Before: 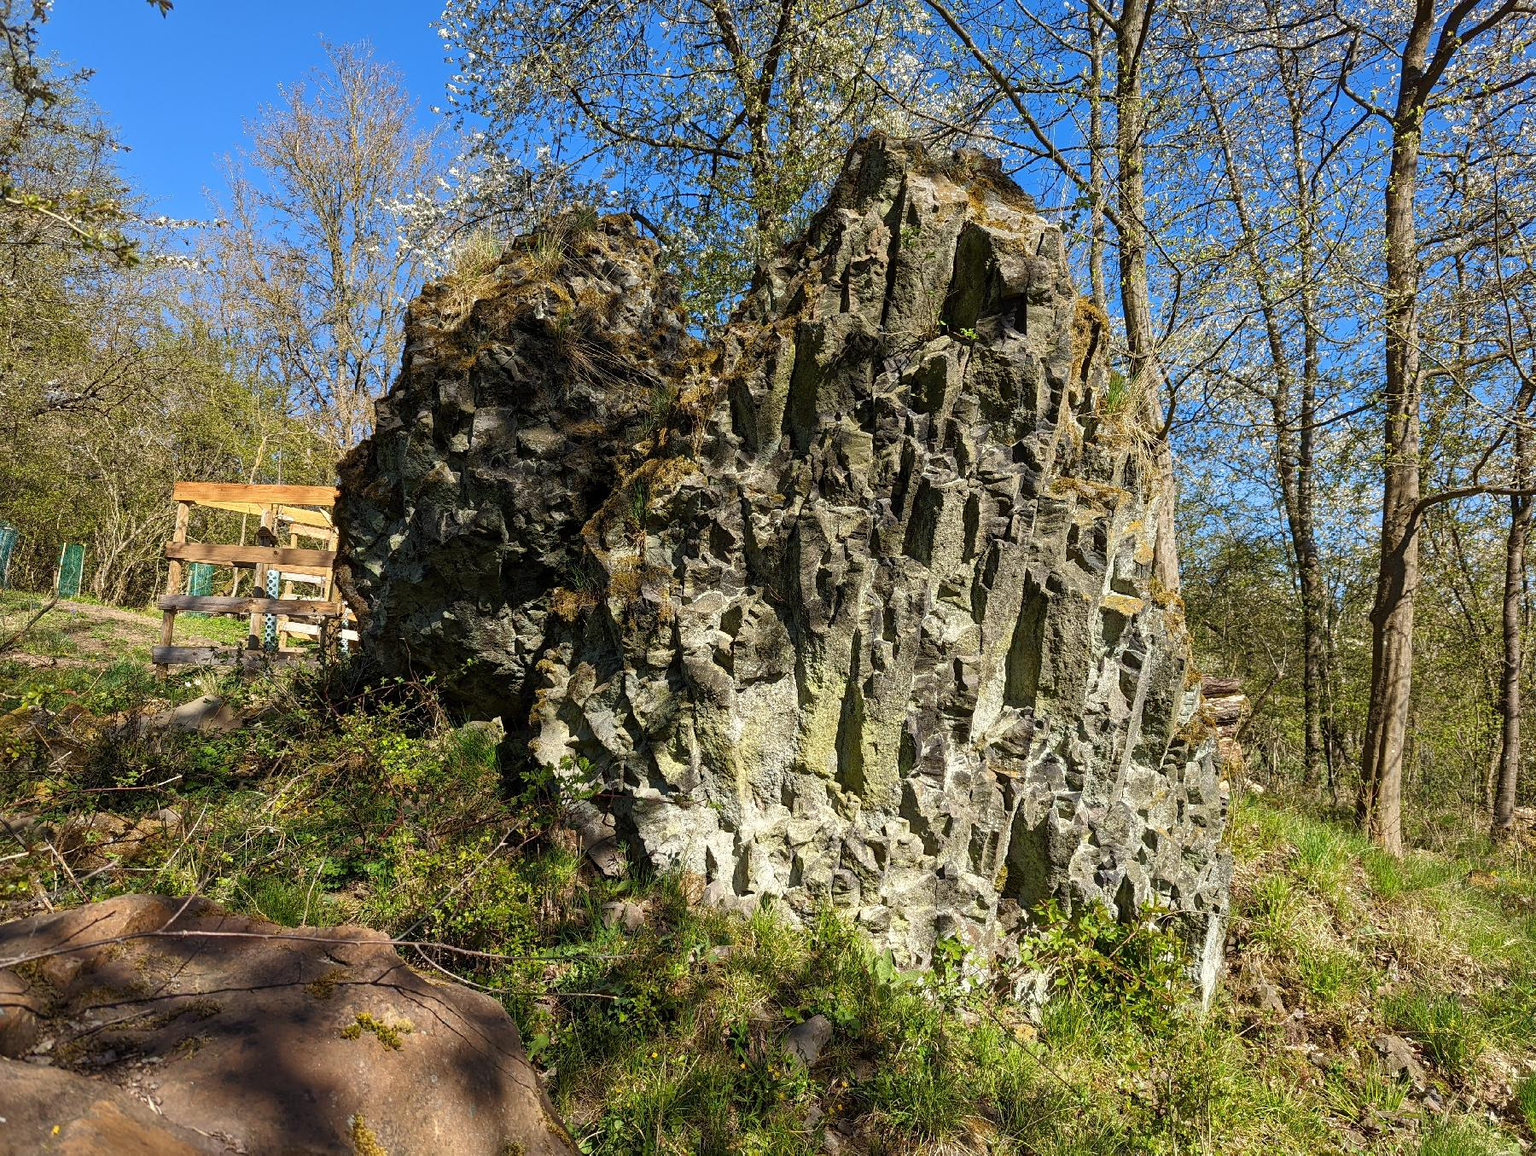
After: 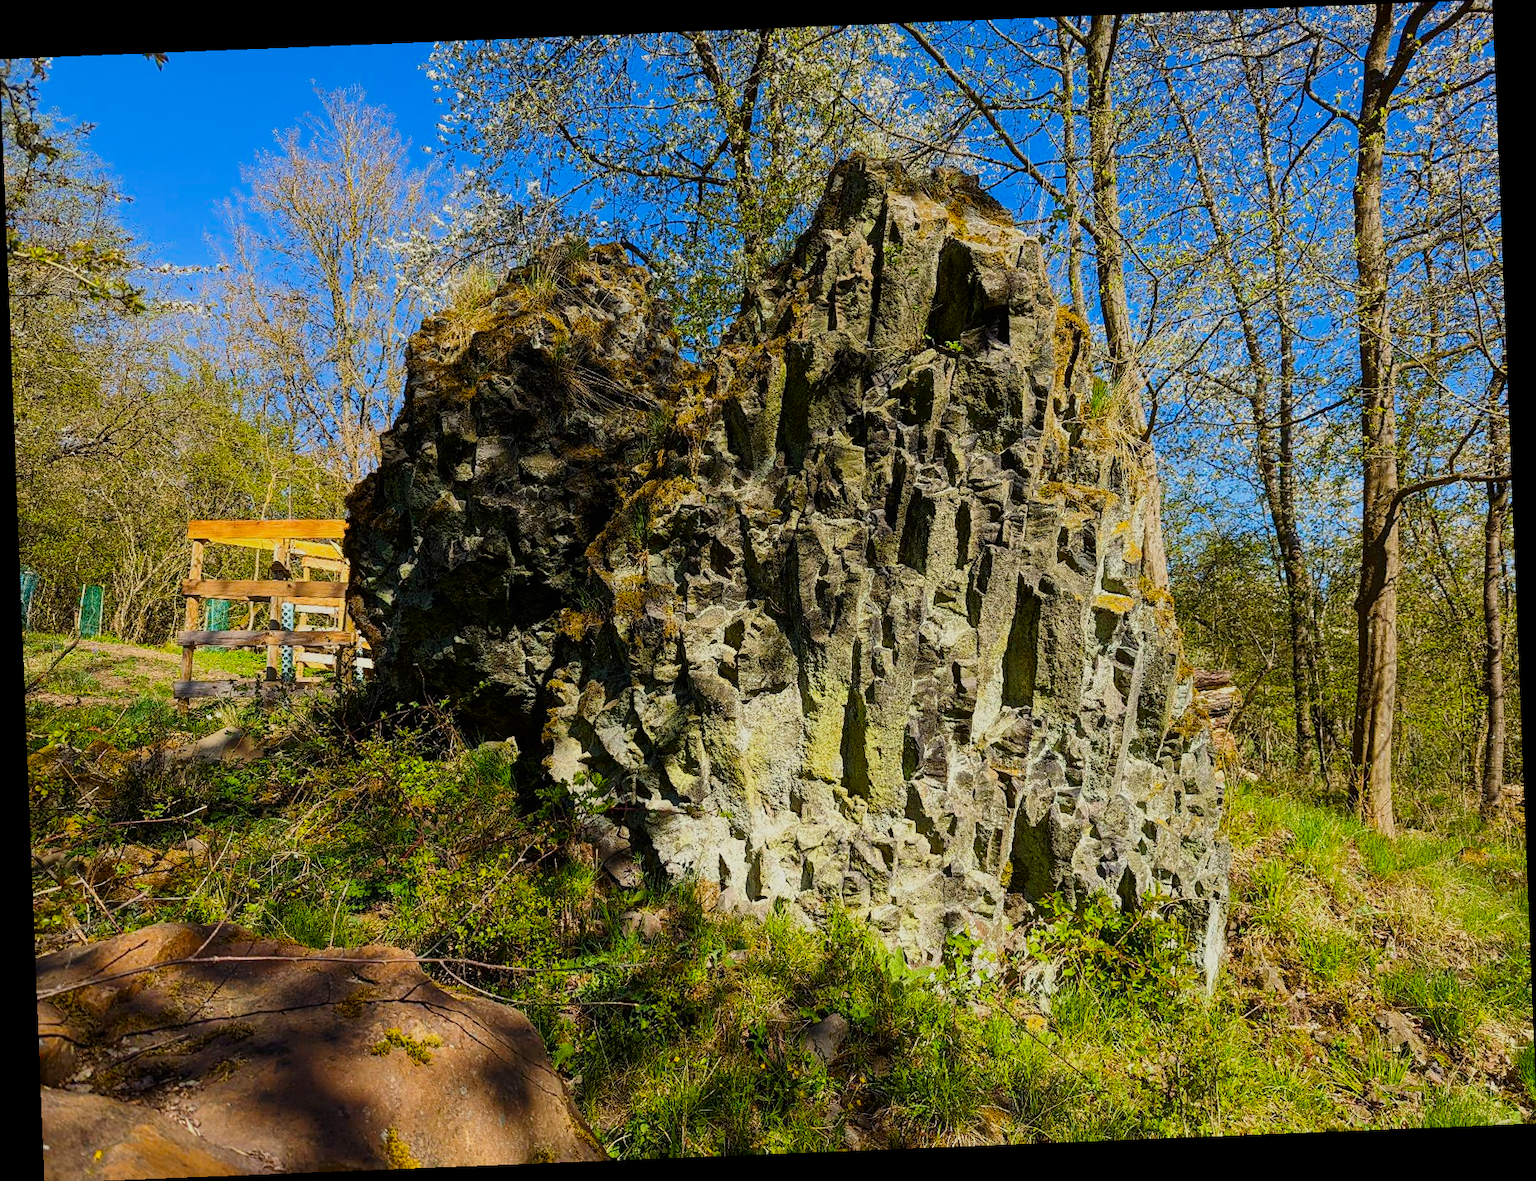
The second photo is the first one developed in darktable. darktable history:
rotate and perspective: rotation -2.29°, automatic cropping off
filmic rgb: hardness 4.17
color balance rgb: perceptual saturation grading › global saturation 30%, global vibrance 20%
contrast equalizer: y [[0.5, 0.488, 0.462, 0.461, 0.491, 0.5], [0.5 ×6], [0.5 ×6], [0 ×6], [0 ×6]]
contrast brightness saturation: contrast 0.15, brightness -0.01, saturation 0.1
